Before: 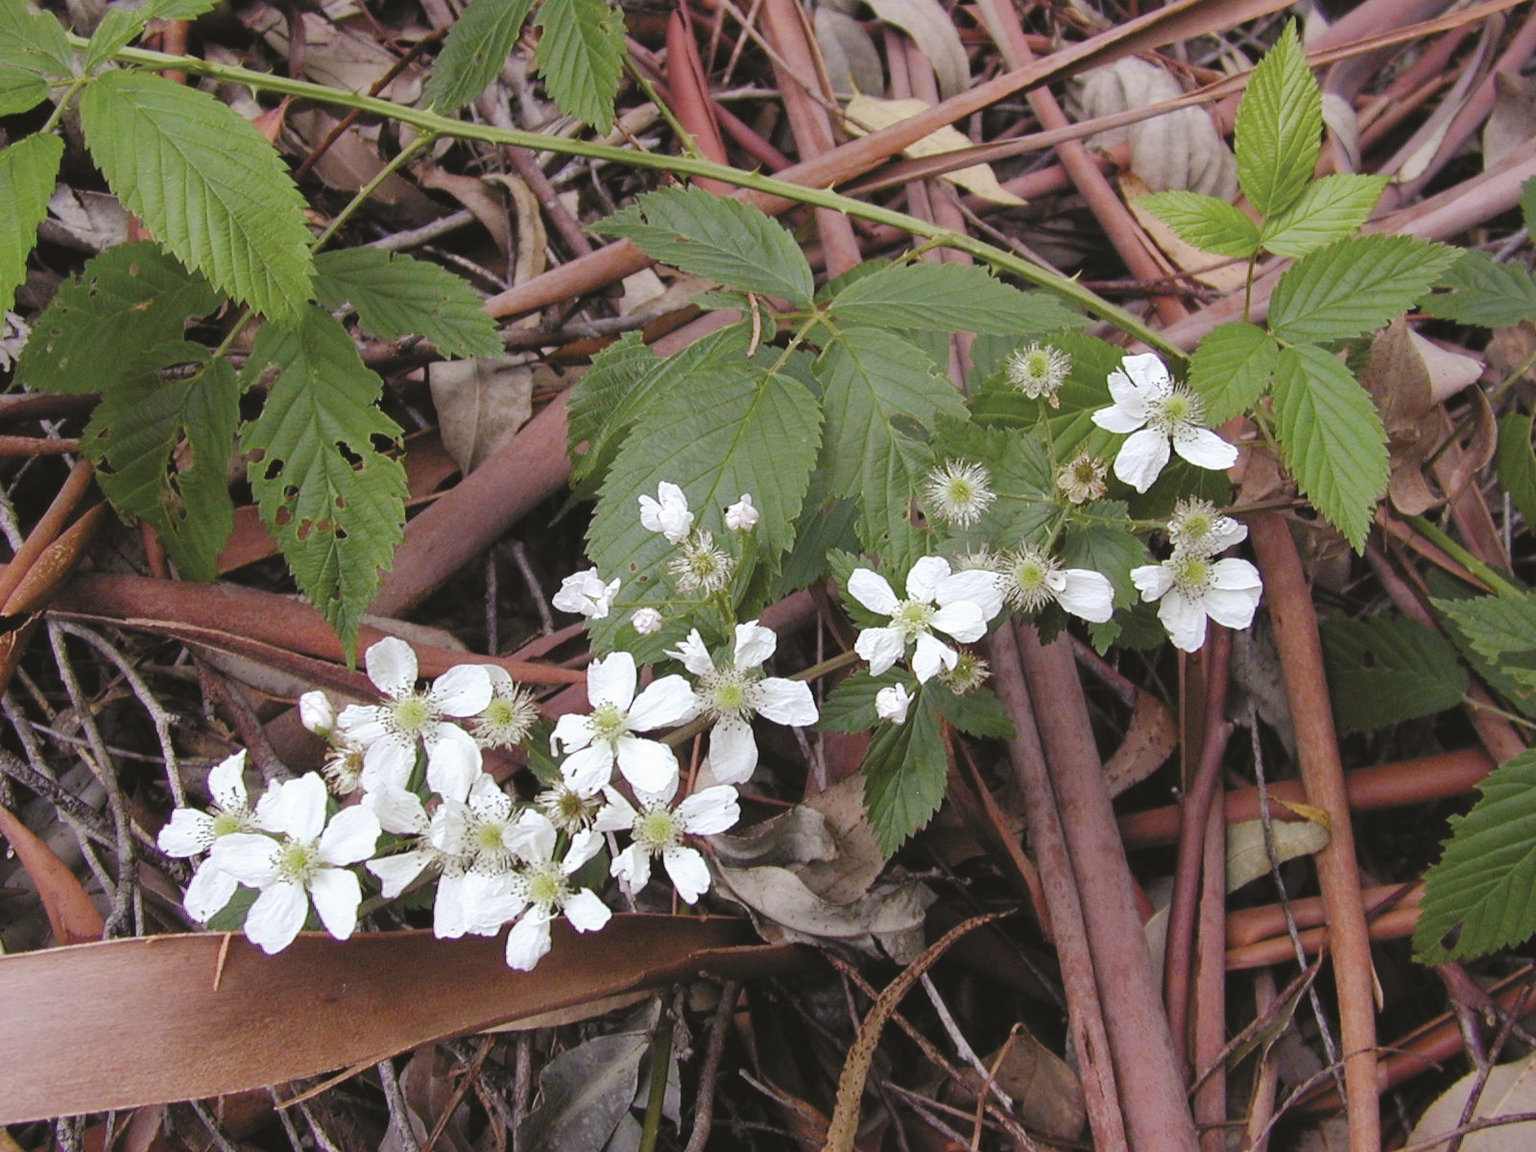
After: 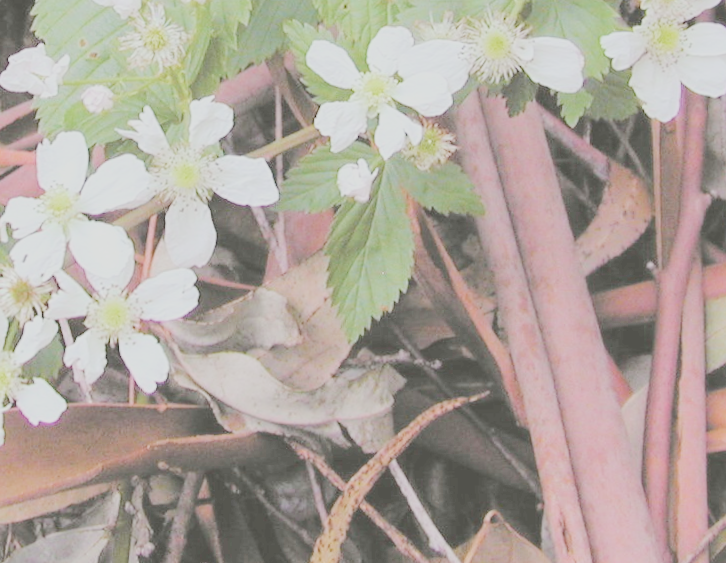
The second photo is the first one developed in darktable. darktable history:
tone equalizer: -8 EV -0.417 EV, -7 EV -0.389 EV, -6 EV -0.333 EV, -5 EV -0.222 EV, -3 EV 0.222 EV, -2 EV 0.333 EV, -1 EV 0.389 EV, +0 EV 0.417 EV, edges refinement/feathering 500, mask exposure compensation -1.57 EV, preserve details no
rotate and perspective: rotation -1°, crop left 0.011, crop right 0.989, crop top 0.025, crop bottom 0.975
tone curve: curves: ch0 [(0, 0.01) (0.037, 0.032) (0.131, 0.108) (0.275, 0.258) (0.483, 0.512) (0.61, 0.661) (0.696, 0.742) (0.792, 0.834) (0.911, 0.936) (0.997, 0.995)]; ch1 [(0, 0) (0.308, 0.29) (0.425, 0.411) (0.503, 0.502) (0.551, 0.563) (0.683, 0.706) (0.746, 0.77) (1, 1)]; ch2 [(0, 0) (0.246, 0.233) (0.36, 0.352) (0.415, 0.415) (0.485, 0.487) (0.502, 0.502) (0.525, 0.523) (0.545, 0.552) (0.587, 0.6) (0.636, 0.652) (0.711, 0.729) (0.845, 0.855) (0.998, 0.977)], color space Lab, independent channels, preserve colors none
filmic rgb: black relative exposure -6.15 EV, white relative exposure 6.96 EV, hardness 2.23, color science v6 (2022)
crop: left 35.976%, top 45.819%, right 18.162%, bottom 5.807%
white balance: emerald 1
